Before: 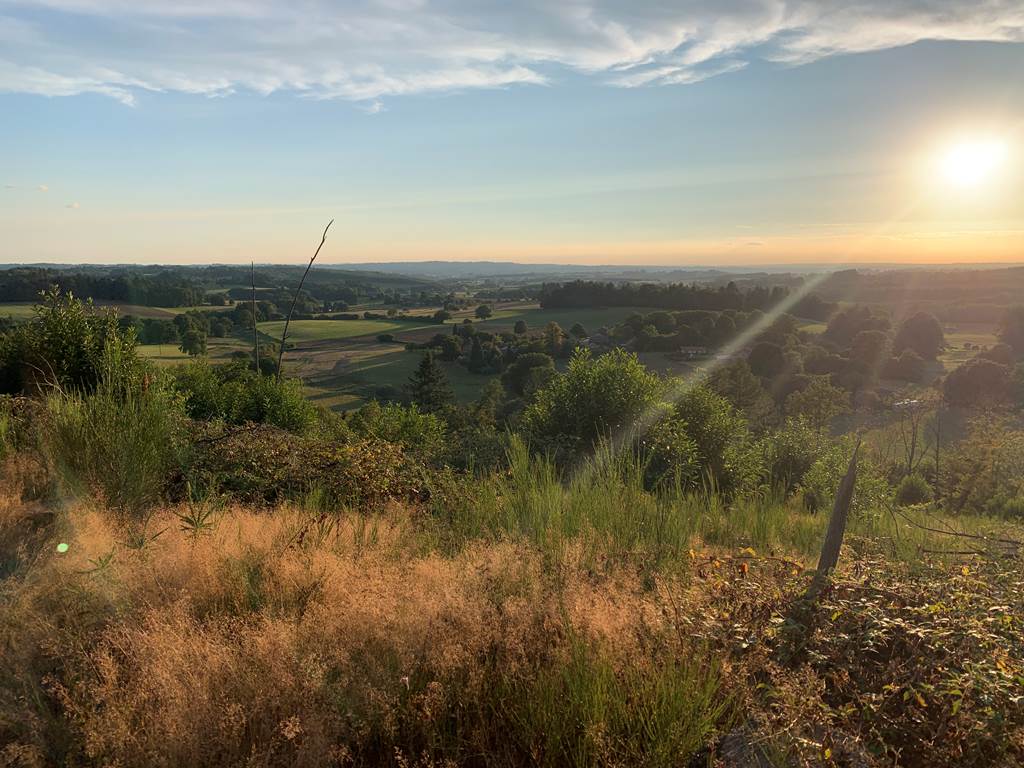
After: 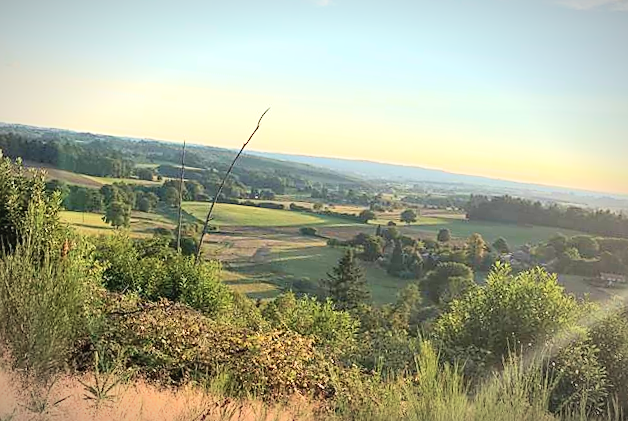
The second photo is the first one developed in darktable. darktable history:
sharpen: radius 1.905, amount 0.413, threshold 1.55
crop and rotate: angle -6.44°, left 2.126%, top 6.781%, right 27.749%, bottom 30.477%
tone curve: curves: ch0 [(0, 0.032) (0.181, 0.156) (0.751, 0.829) (1, 1)], color space Lab, independent channels, preserve colors none
velvia: on, module defaults
exposure: black level correction 0.001, exposure 0.5 EV, compensate highlight preservation false
vignetting: fall-off start 81.15%, fall-off radius 61.33%, automatic ratio true, width/height ratio 1.422
contrast brightness saturation: contrast 0.101, brightness 0.317, saturation 0.145
